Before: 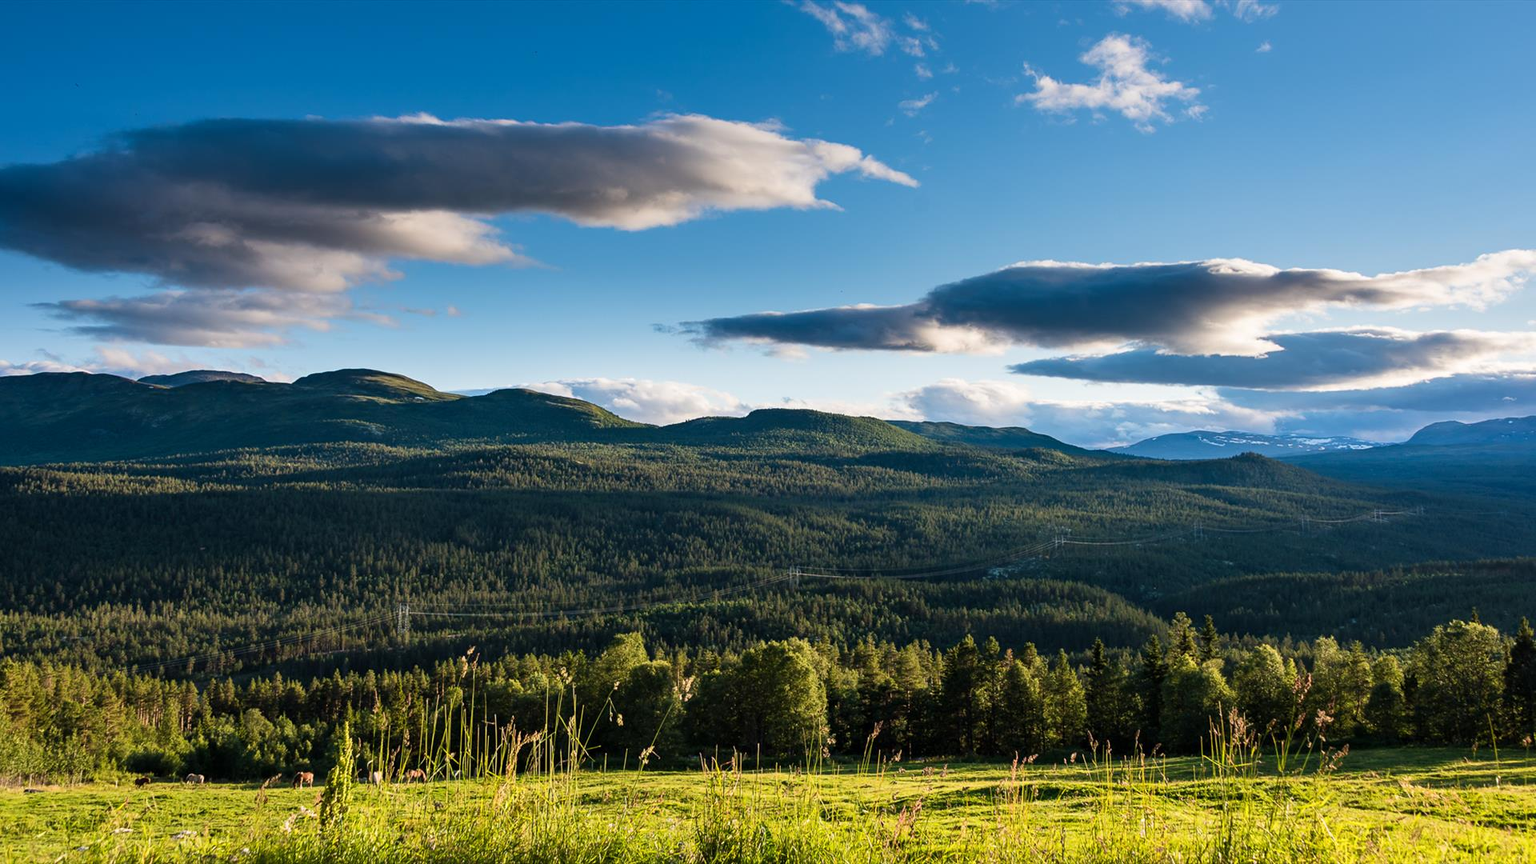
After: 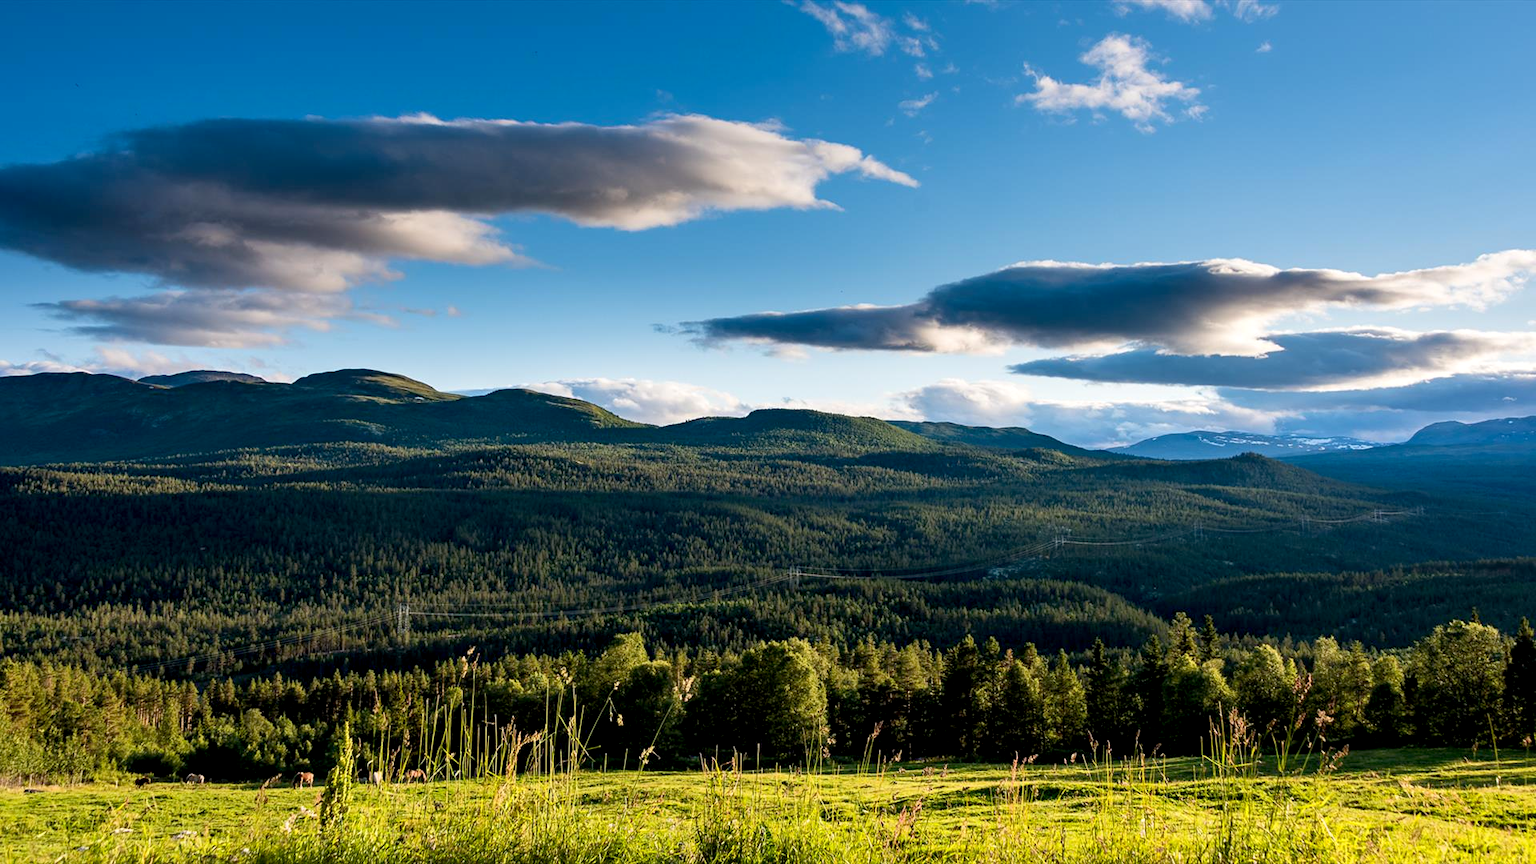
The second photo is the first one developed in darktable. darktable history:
exposure: black level correction 0.007, exposure 0.099 EV, compensate highlight preservation false
